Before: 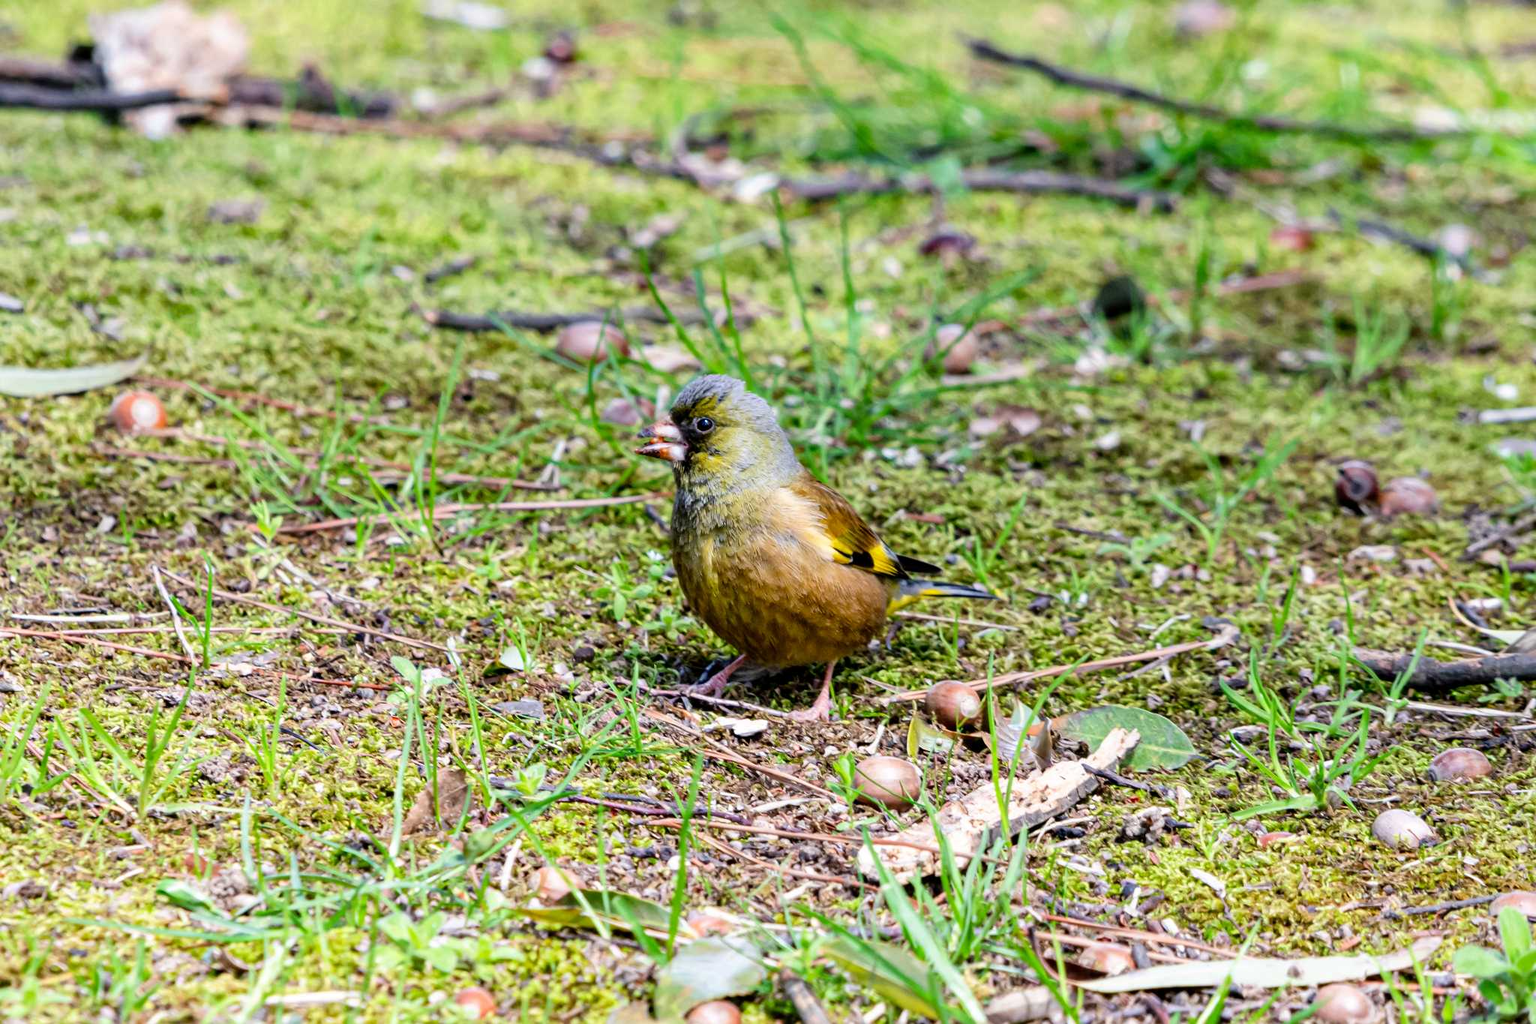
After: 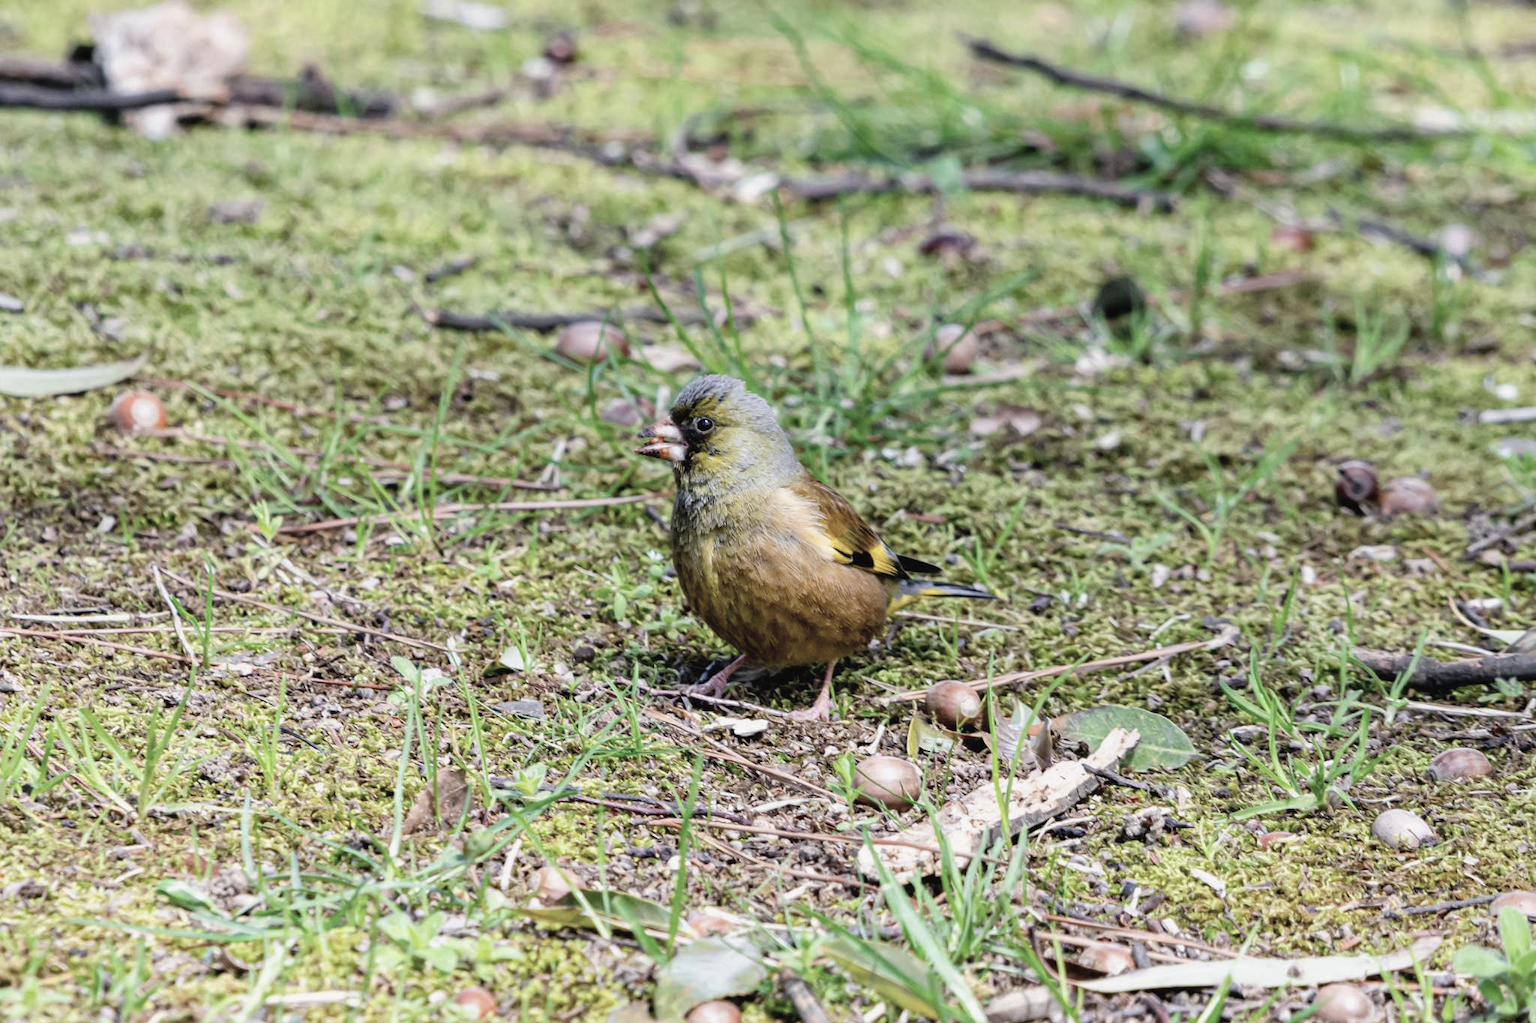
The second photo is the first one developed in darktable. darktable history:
contrast brightness saturation: contrast -0.057, saturation -0.409
